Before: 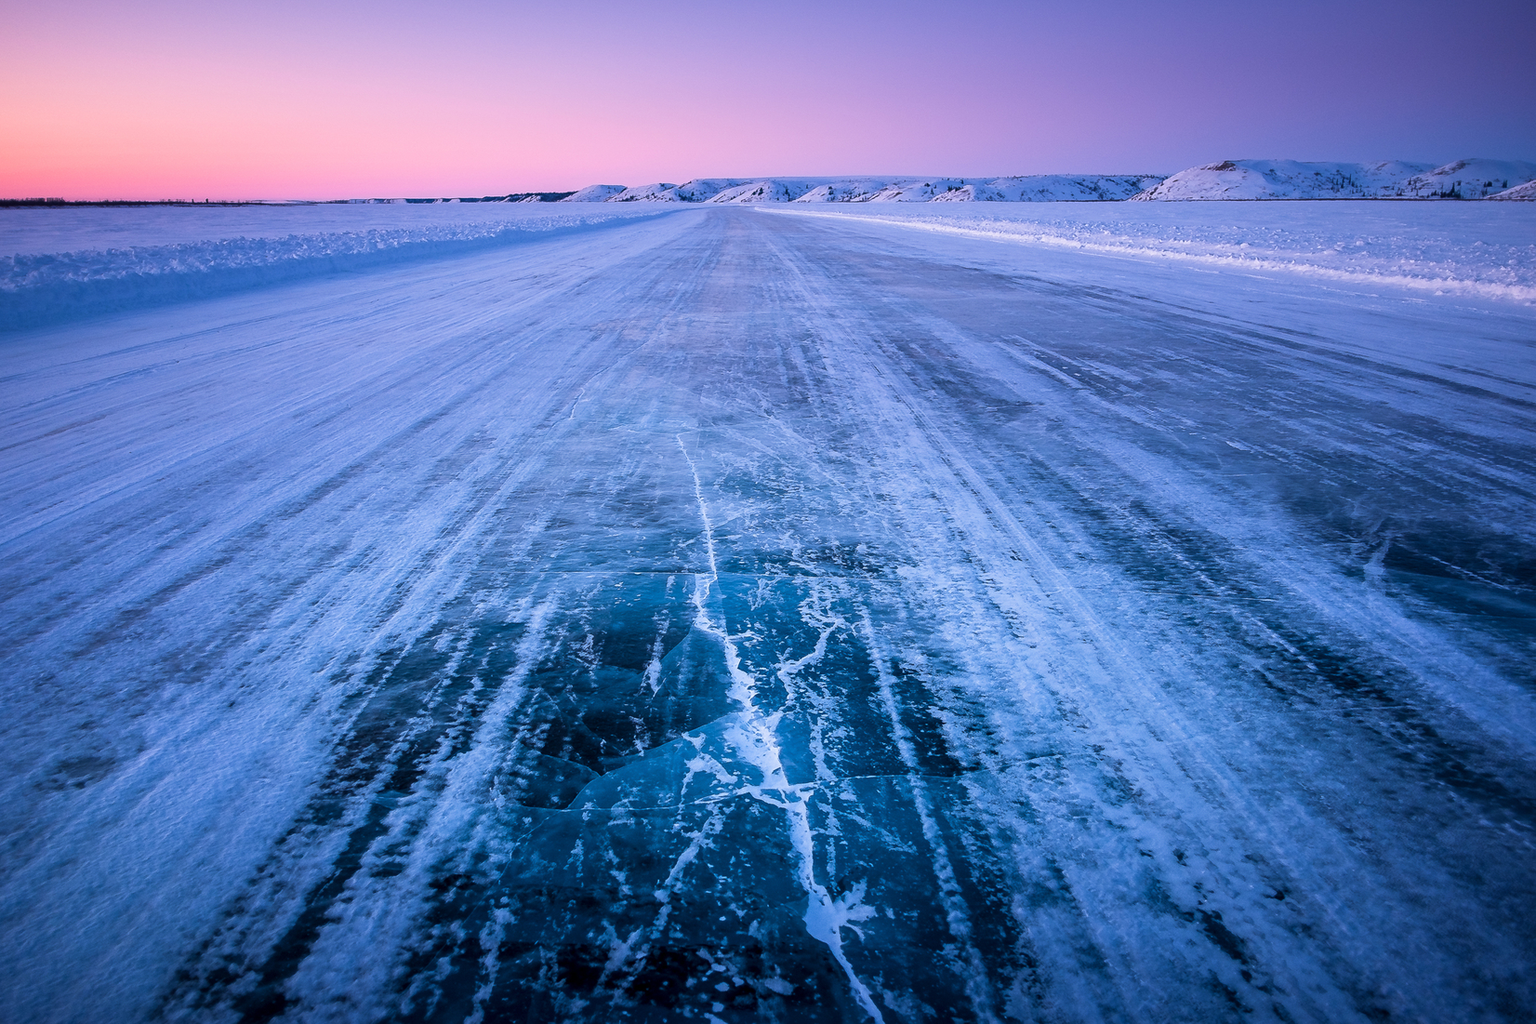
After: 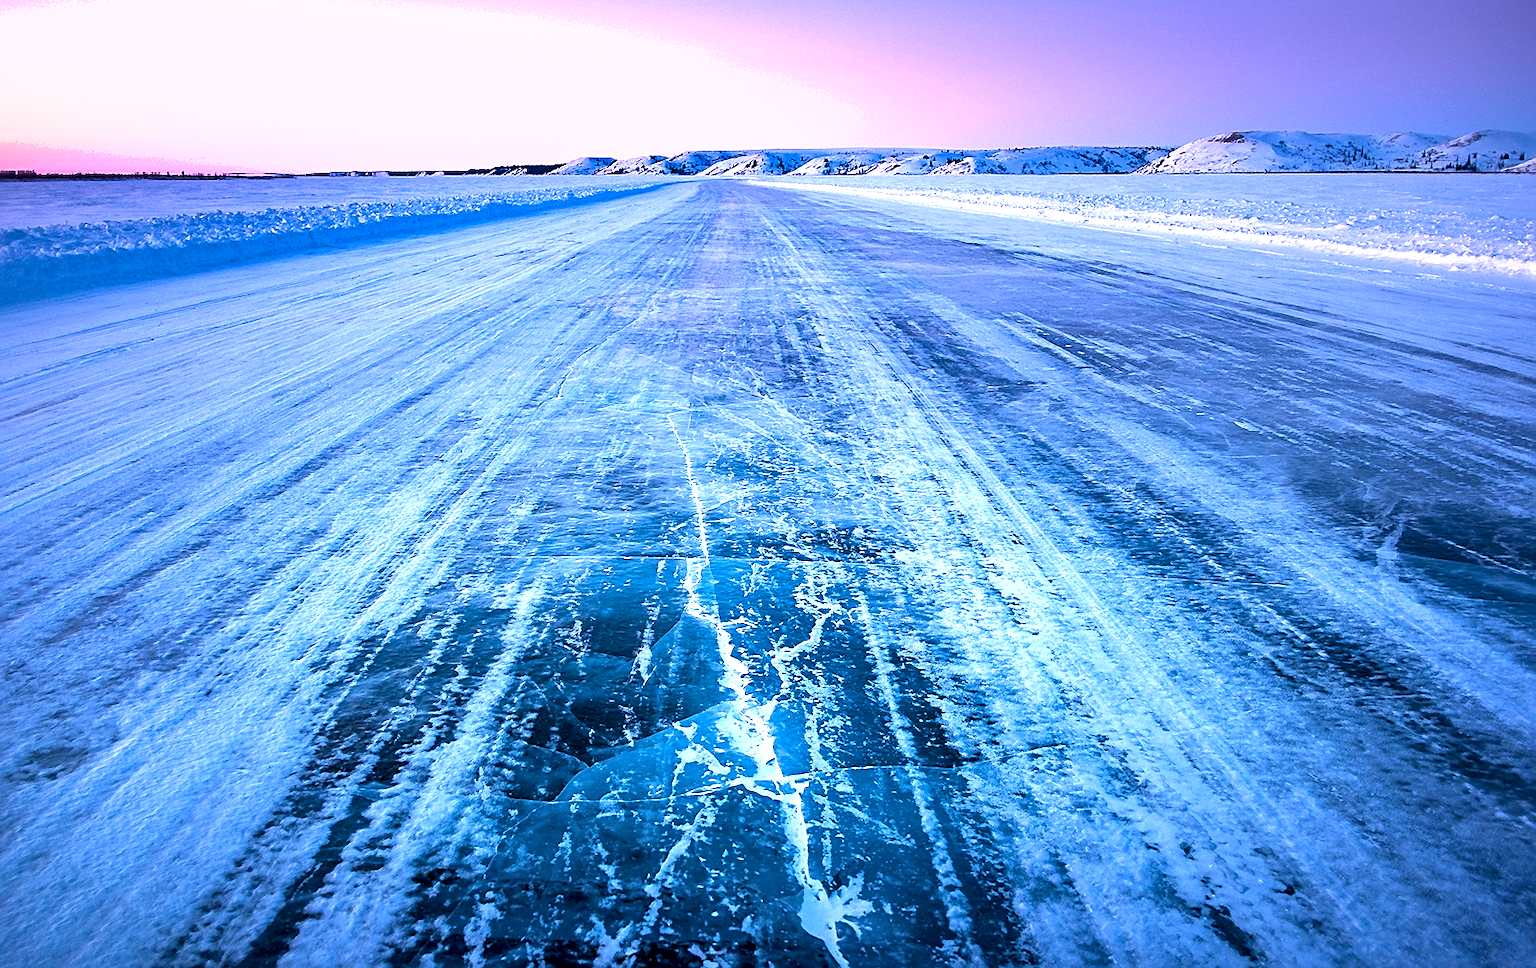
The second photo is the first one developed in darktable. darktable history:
exposure: black level correction 0.001, exposure 1.116 EV, compensate highlight preservation false
shadows and highlights: soften with gaussian
crop: left 1.964%, top 3.251%, right 1.122%, bottom 4.933%
sharpen: on, module defaults
